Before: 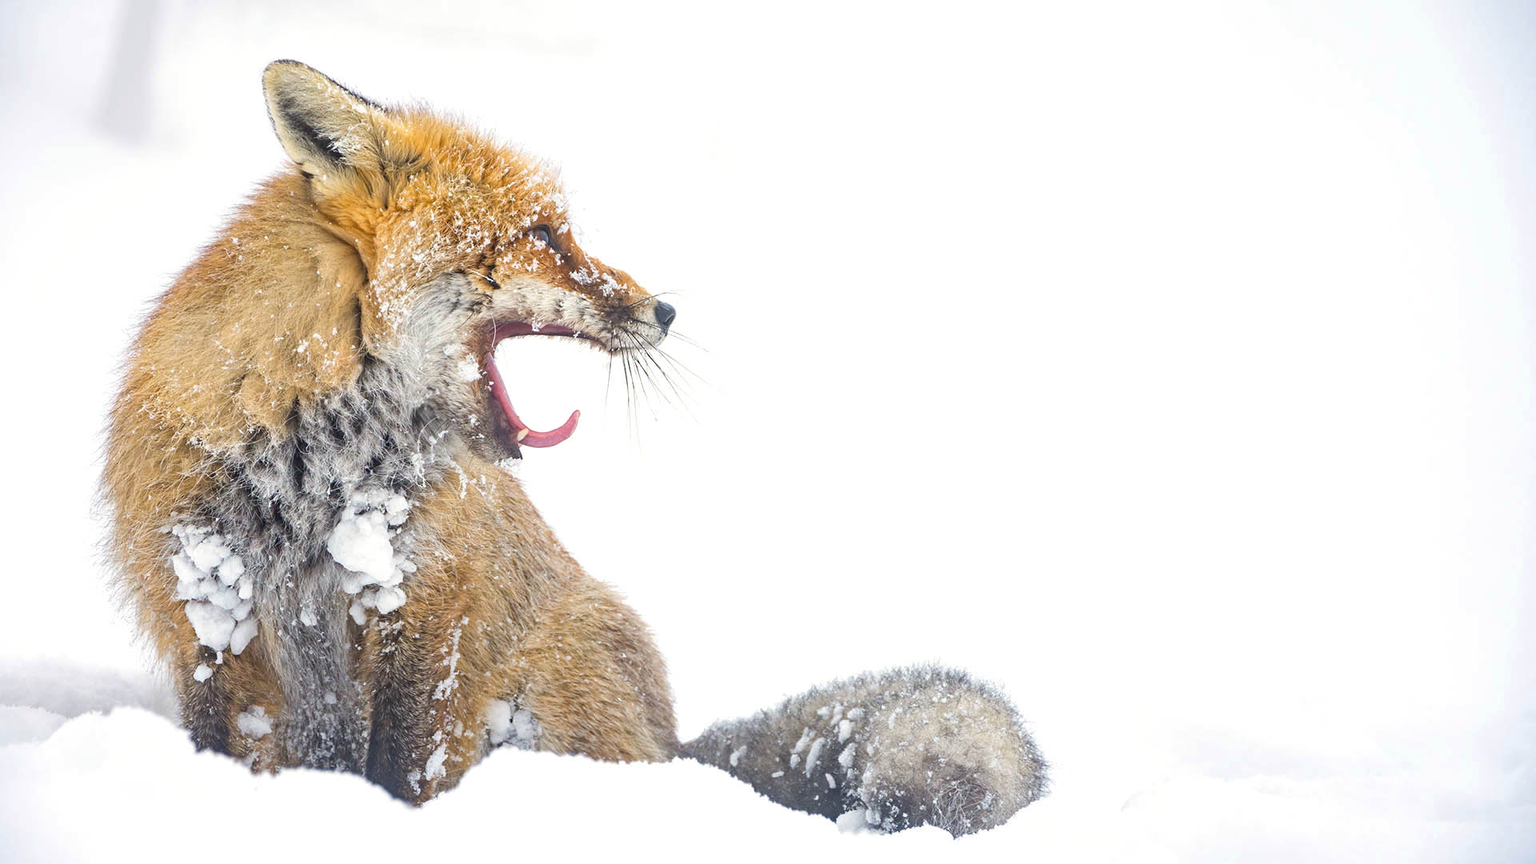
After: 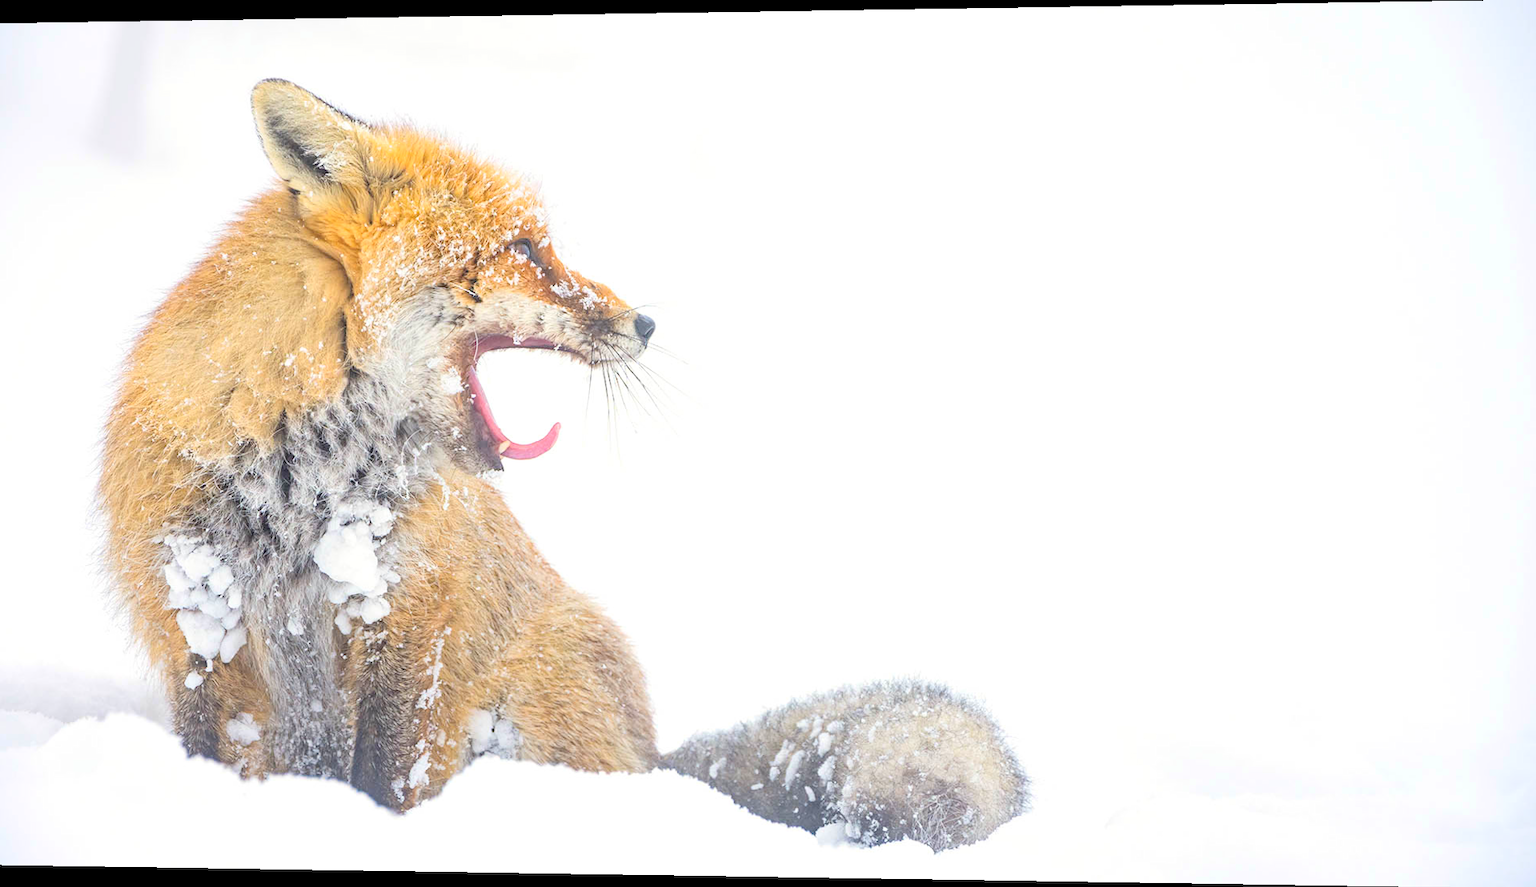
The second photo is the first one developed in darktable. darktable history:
rotate and perspective: lens shift (horizontal) -0.055, automatic cropping off
contrast brightness saturation: contrast 0.1, brightness 0.3, saturation 0.14
